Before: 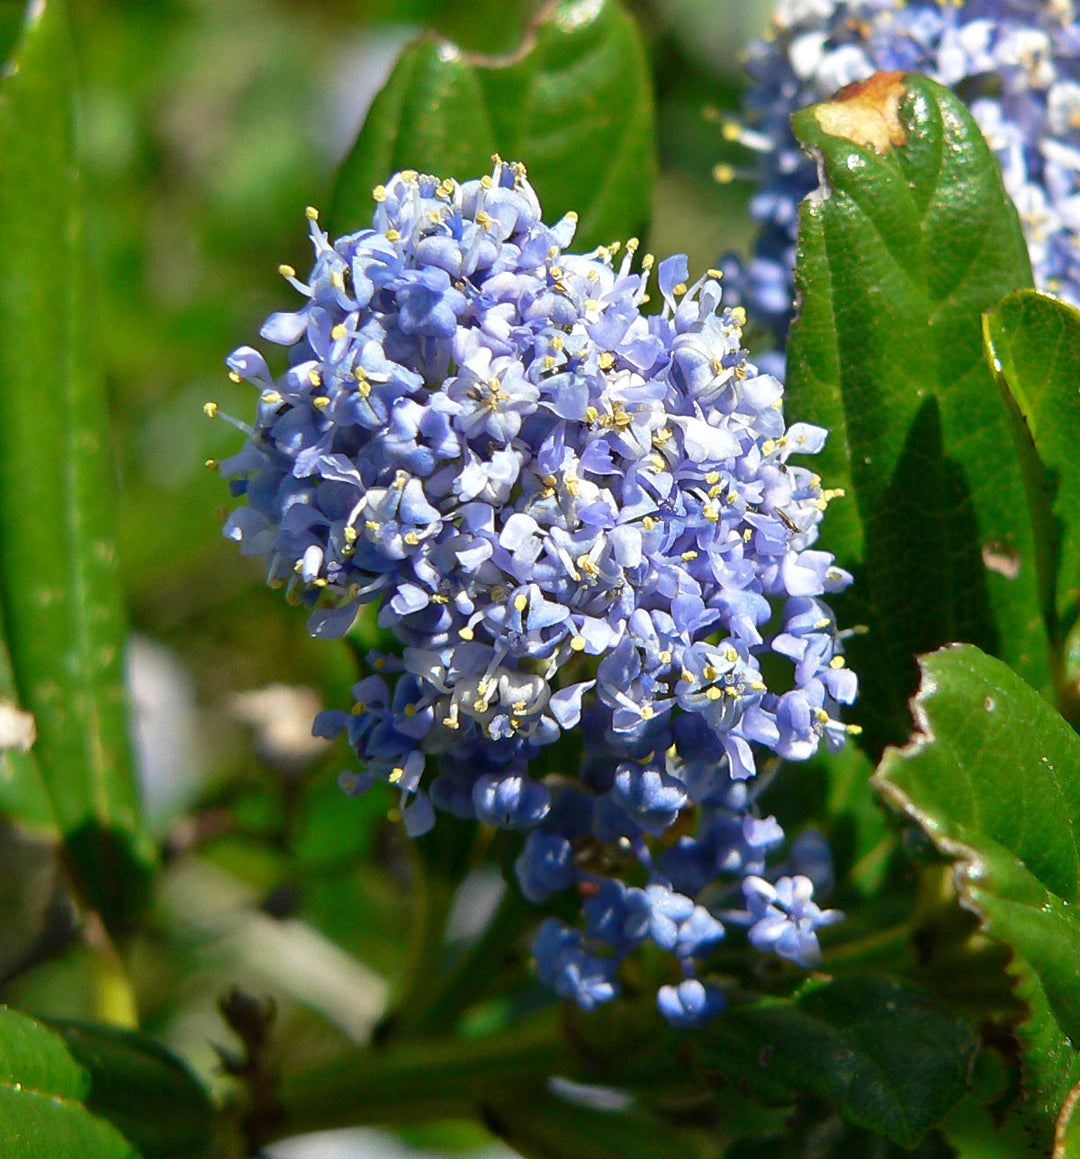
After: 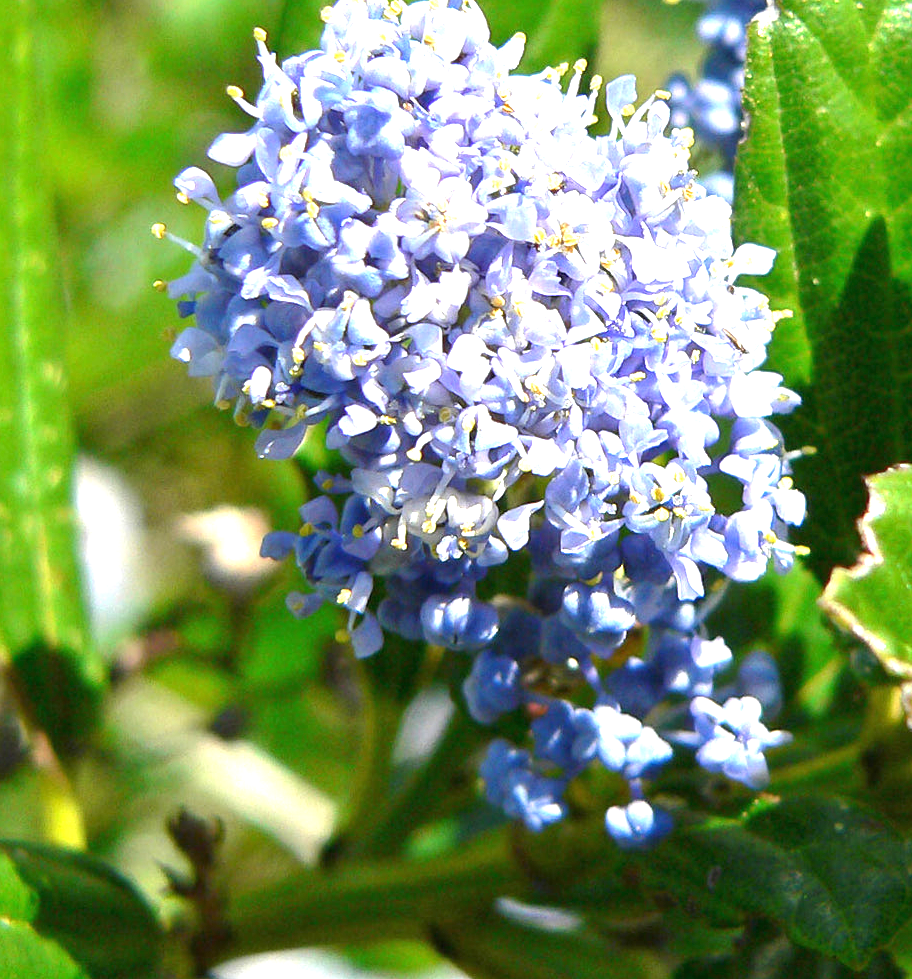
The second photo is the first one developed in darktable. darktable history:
crop and rotate: left 4.842%, top 15.51%, right 10.668%
rotate and perspective: crop left 0, crop top 0
exposure: black level correction 0, exposure 1.4 EV, compensate highlight preservation false
